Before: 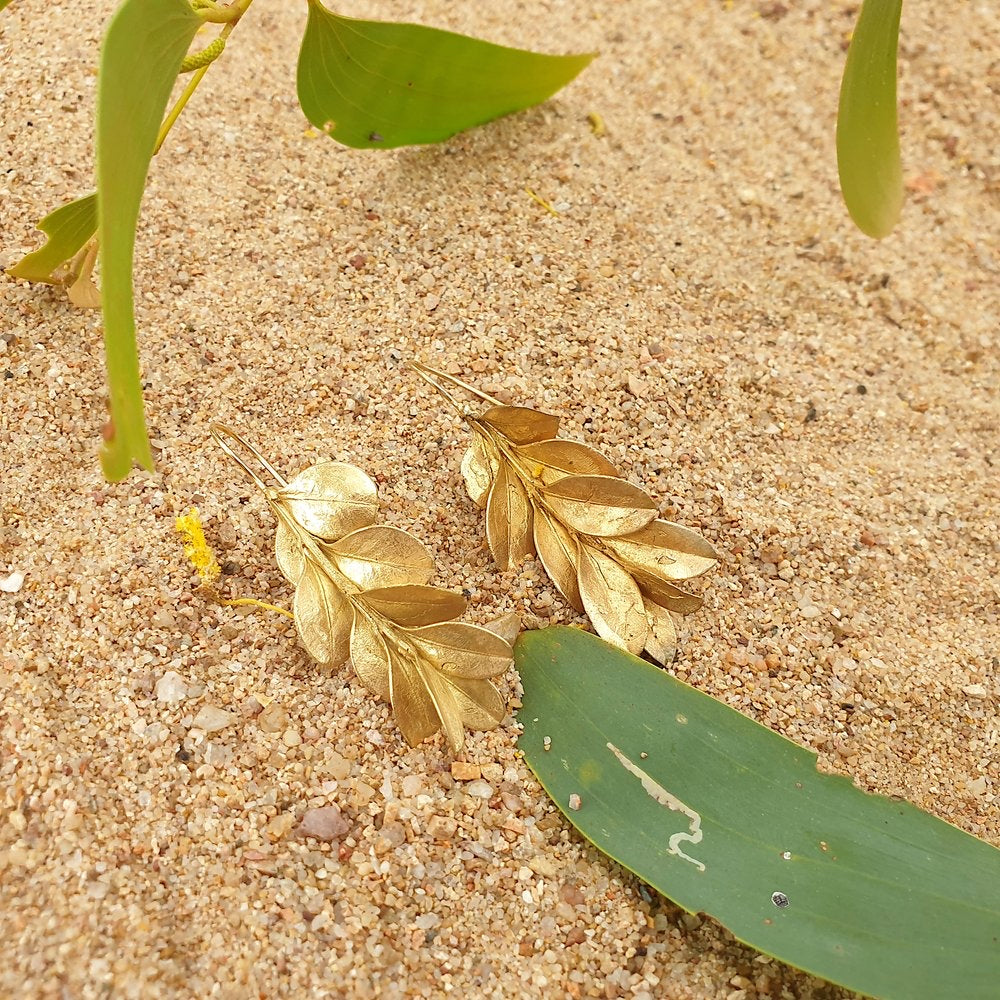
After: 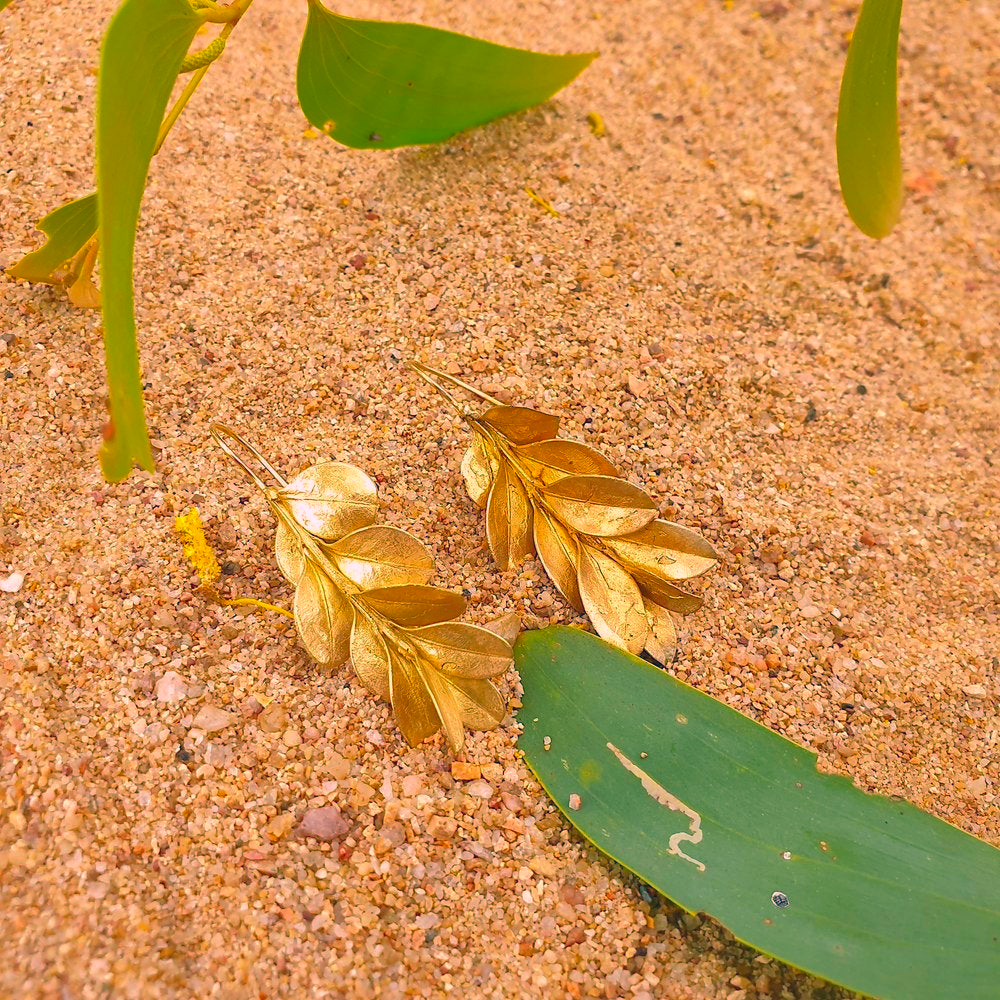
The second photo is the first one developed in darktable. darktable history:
color correction: highlights a* 16.26, highlights b* 0.255, shadows a* -15.15, shadows b* -14.43, saturation 1.55
shadows and highlights: on, module defaults
